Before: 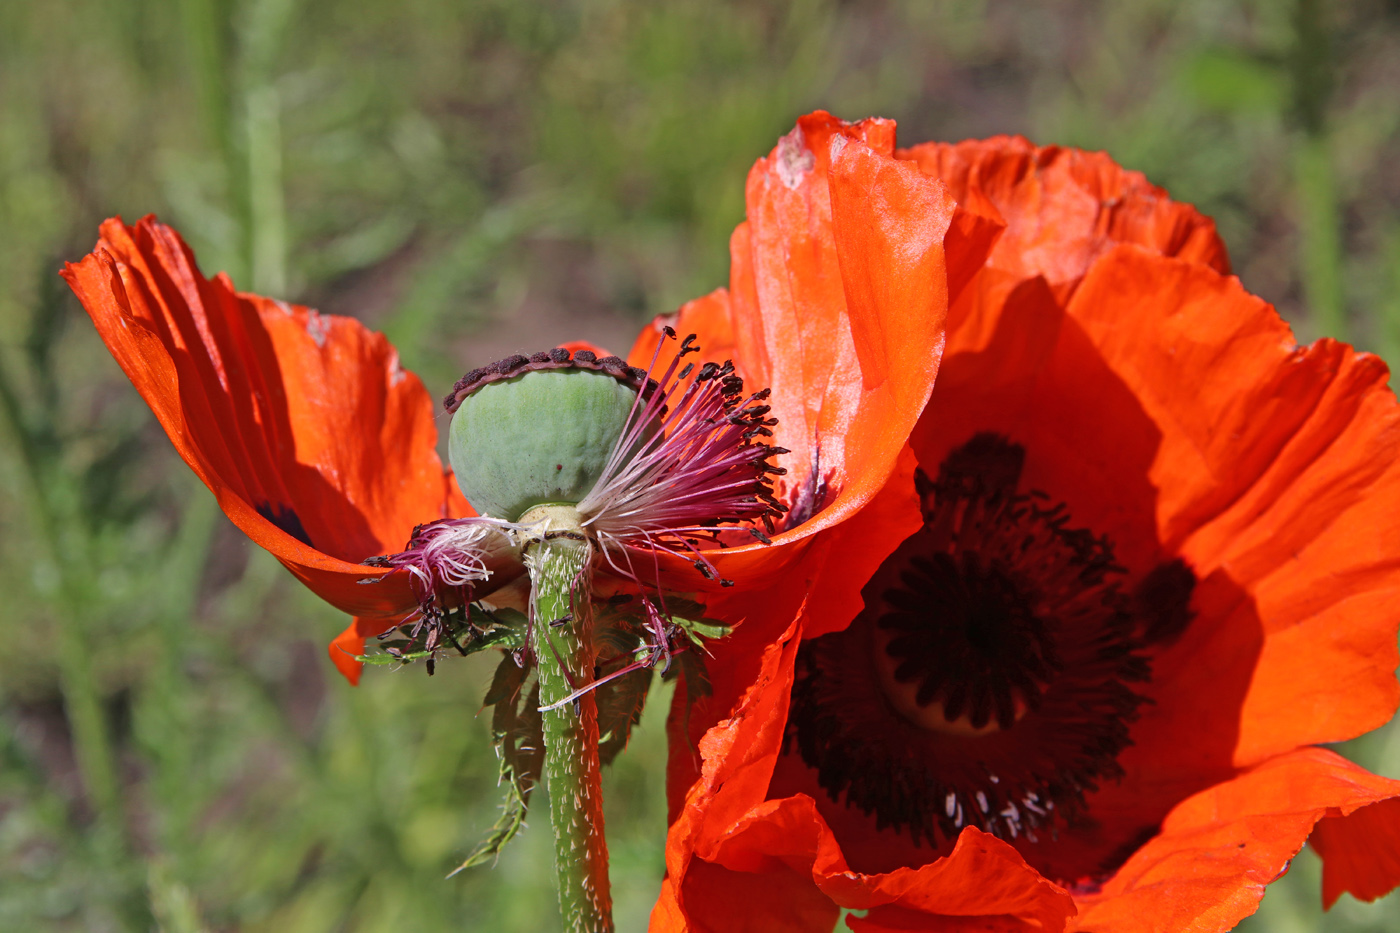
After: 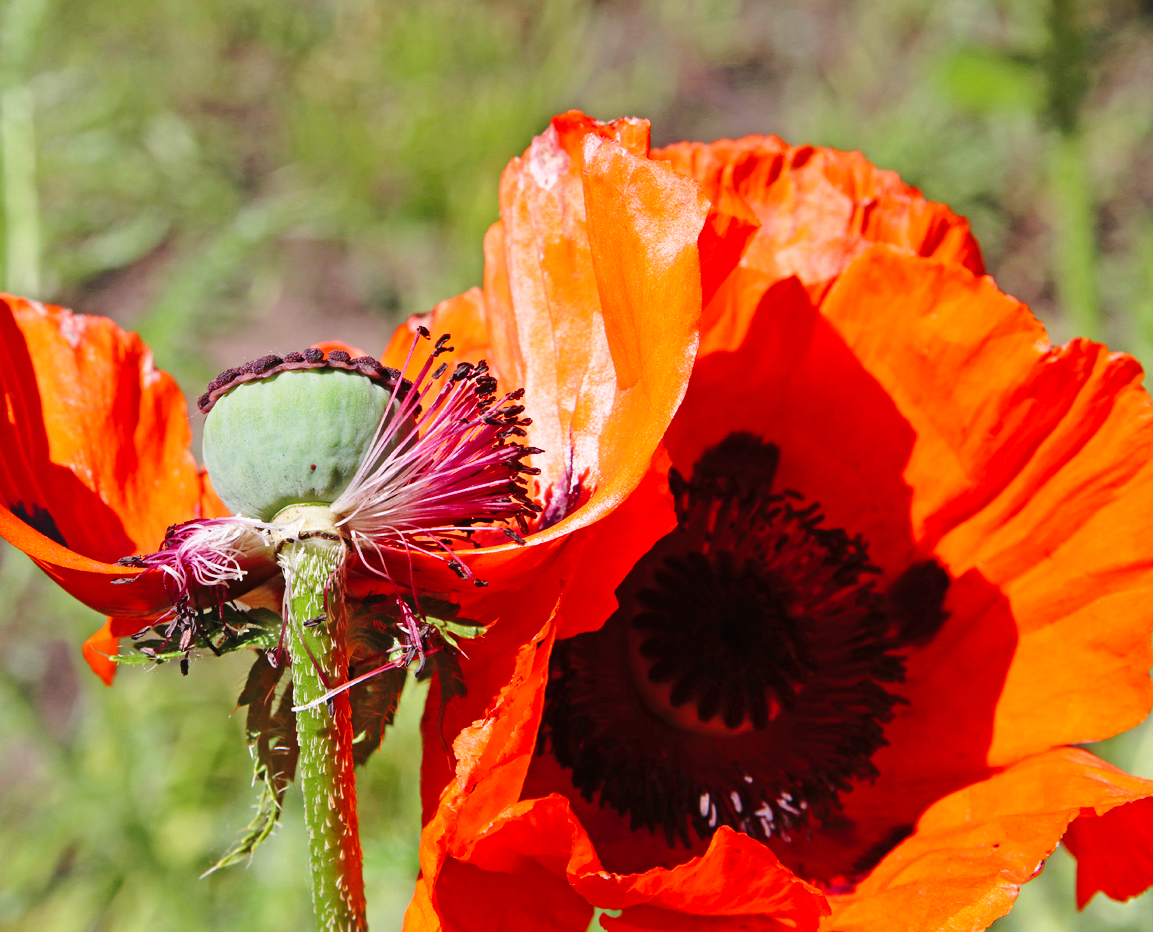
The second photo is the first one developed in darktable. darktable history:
crop: left 17.582%, bottom 0.031%
base curve: curves: ch0 [(0, 0) (0.028, 0.03) (0.121, 0.232) (0.46, 0.748) (0.859, 0.968) (1, 1)], preserve colors none
